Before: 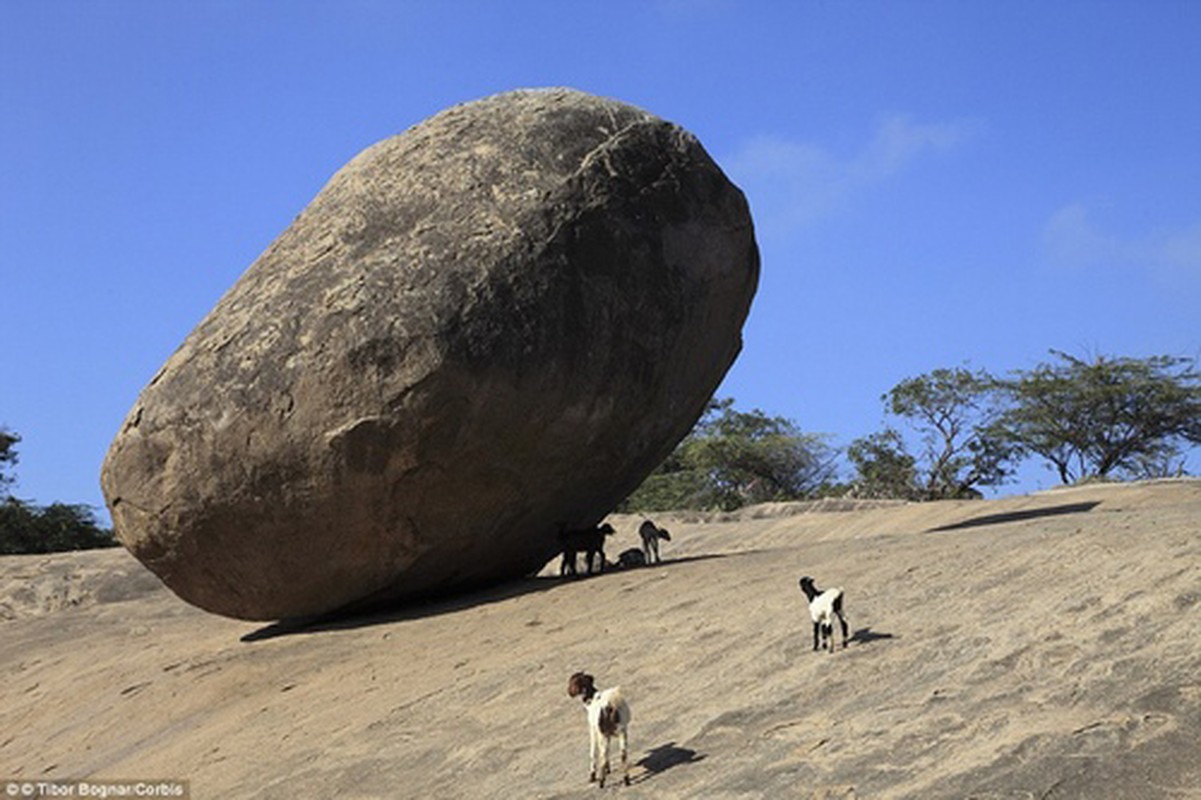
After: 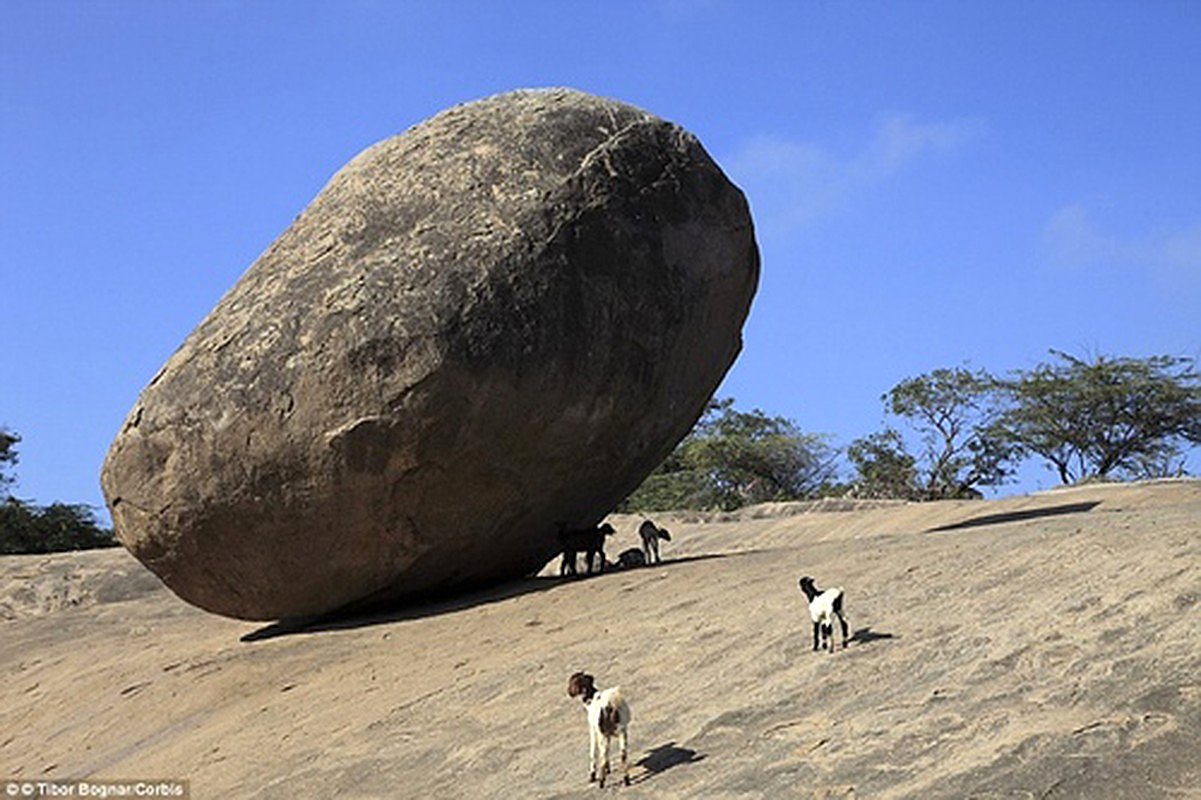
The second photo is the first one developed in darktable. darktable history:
exposure: black level correction 0.001, exposure 0.145 EV, compensate highlight preservation false
sharpen: on, module defaults
